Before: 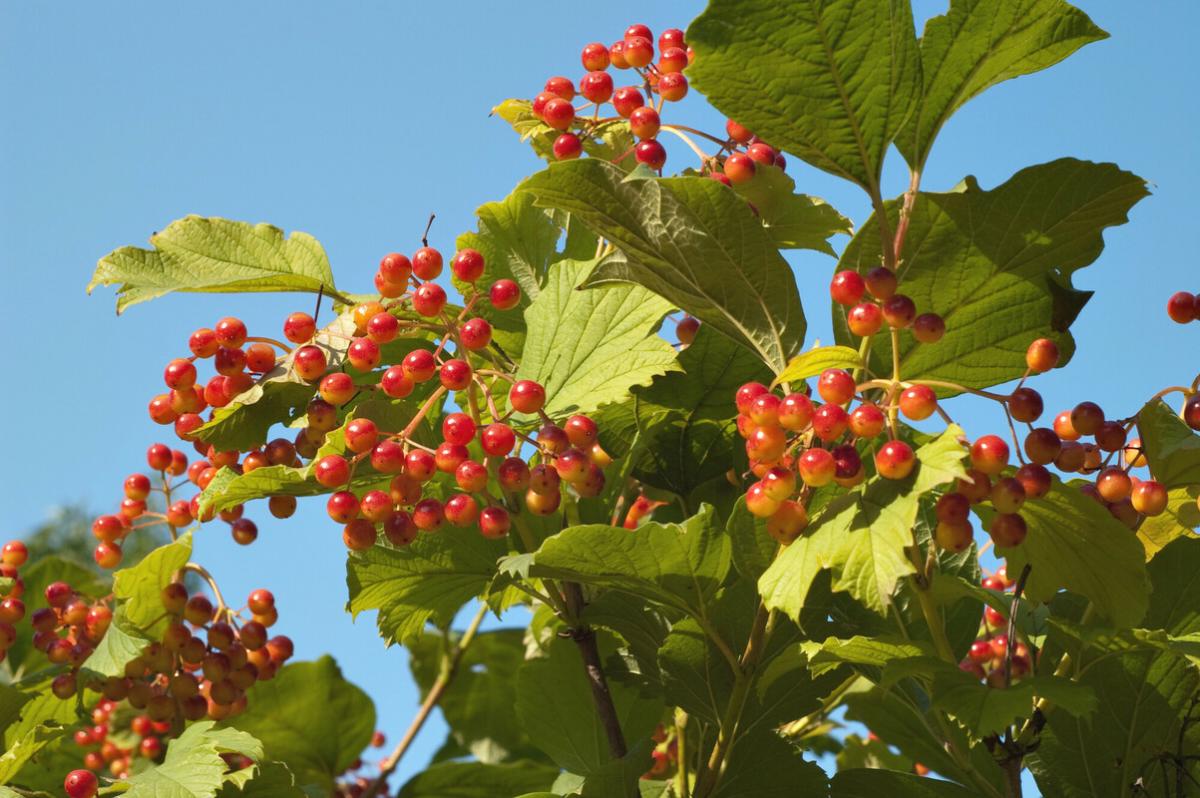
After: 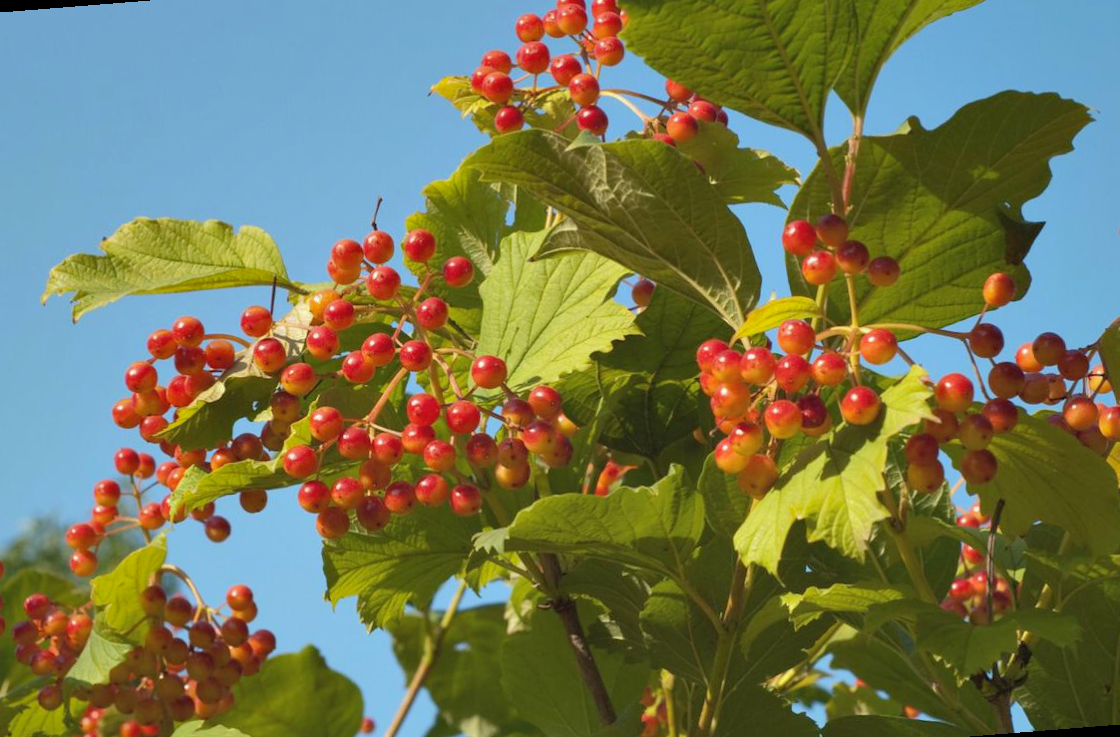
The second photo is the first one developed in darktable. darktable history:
shadows and highlights: on, module defaults
rotate and perspective: rotation -4.57°, crop left 0.054, crop right 0.944, crop top 0.087, crop bottom 0.914
